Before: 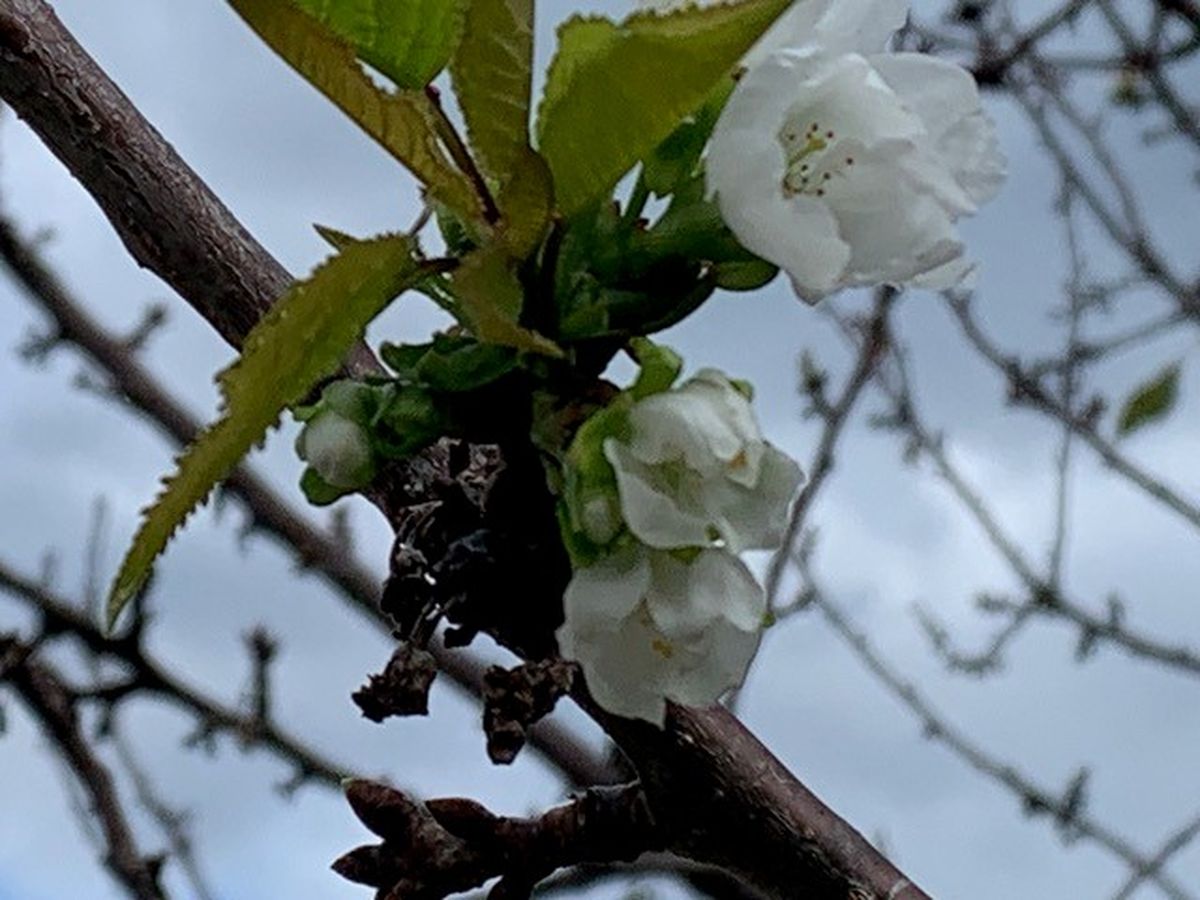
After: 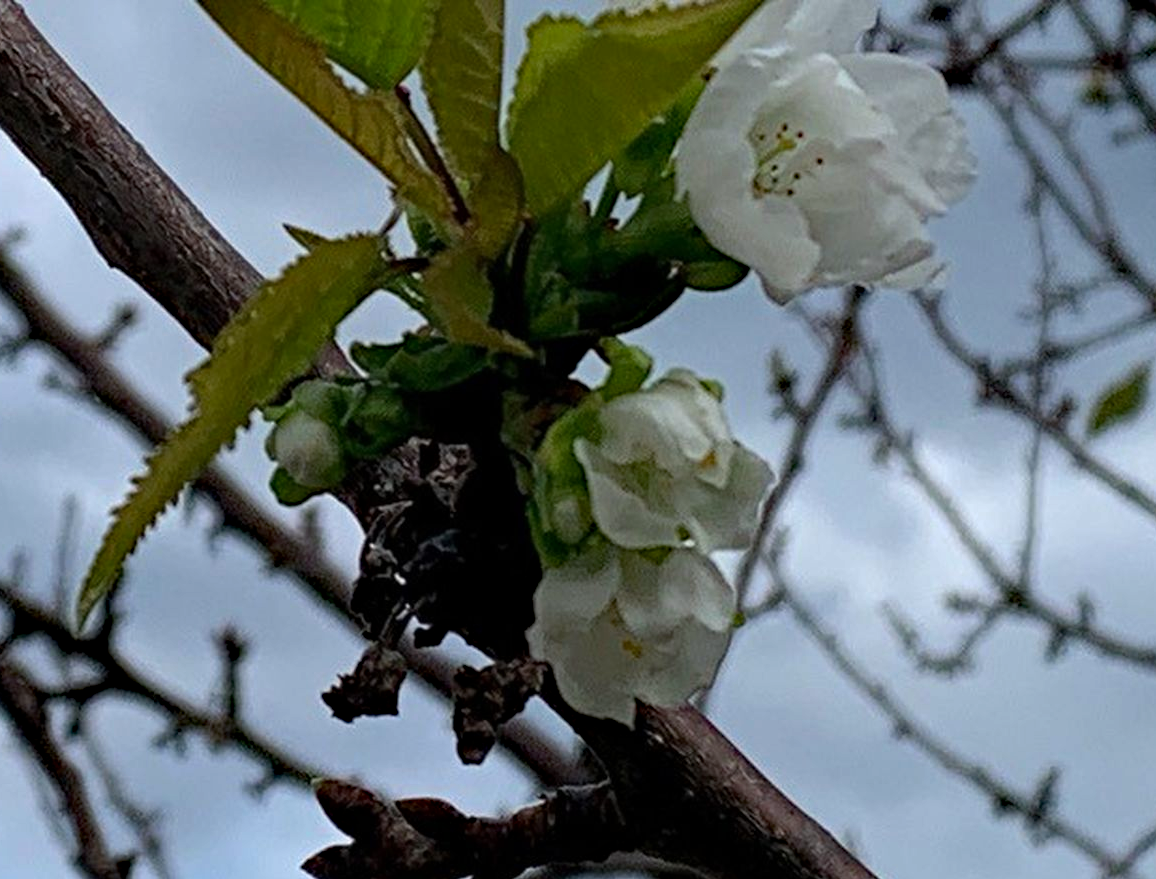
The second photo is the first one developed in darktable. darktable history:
crop and rotate: left 2.536%, right 1.107%, bottom 2.246%
haze removal: strength 0.29, distance 0.25, compatibility mode true, adaptive false
